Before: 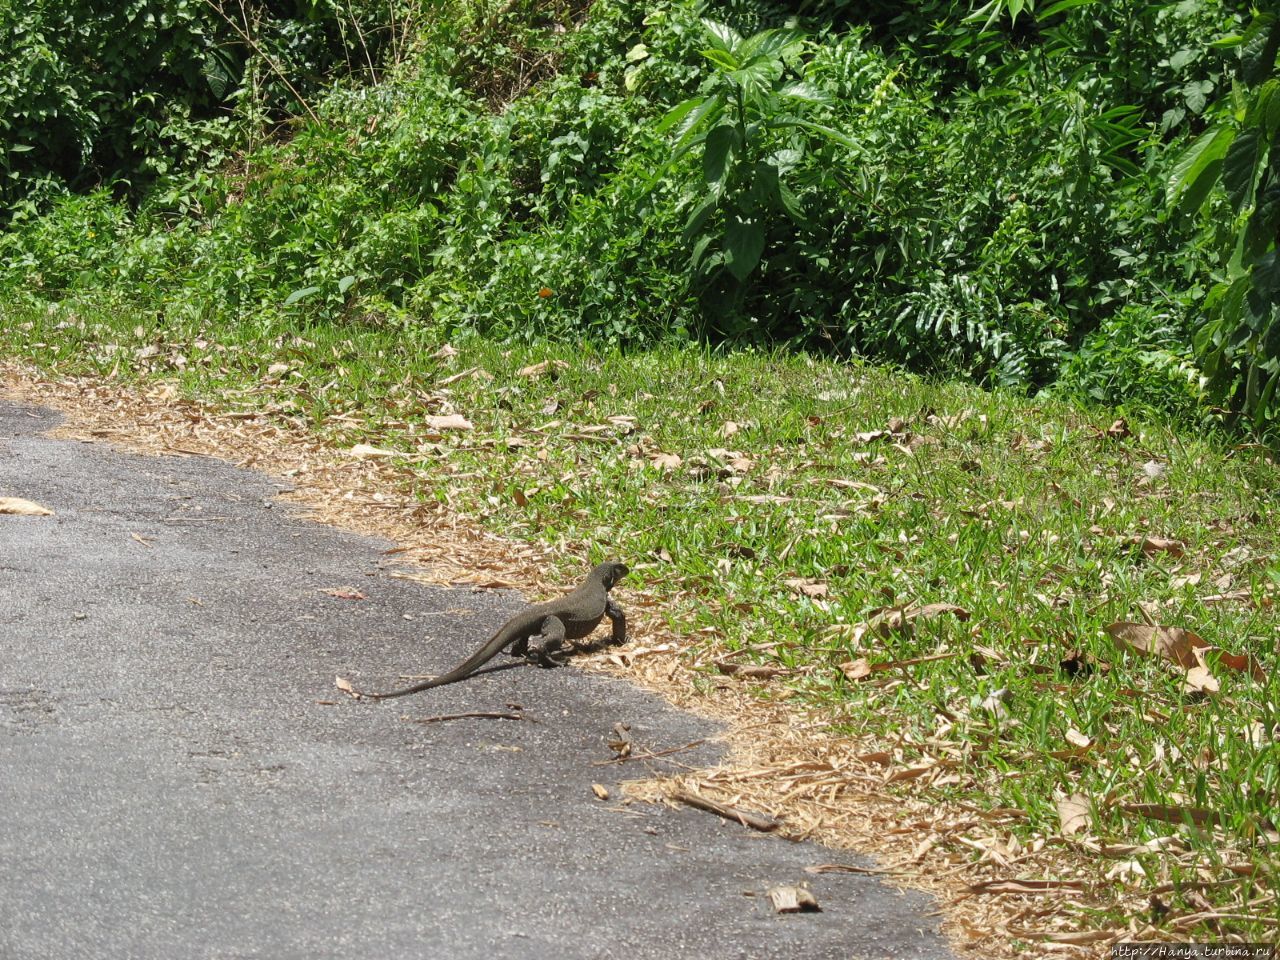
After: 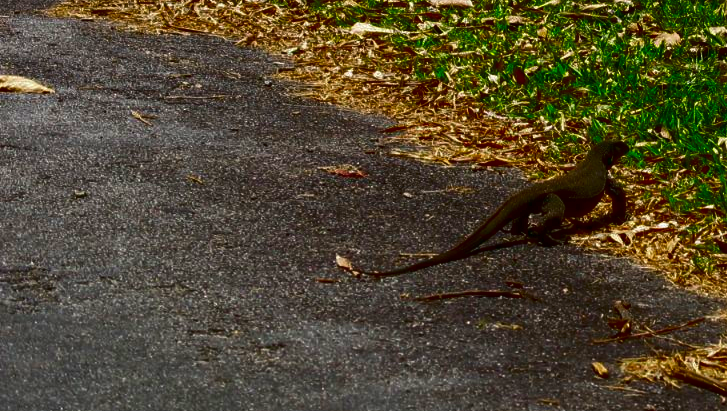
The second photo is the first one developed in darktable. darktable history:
crop: top 44.052%, right 43.15%, bottom 13.055%
contrast brightness saturation: brightness -0.988, saturation 0.989
